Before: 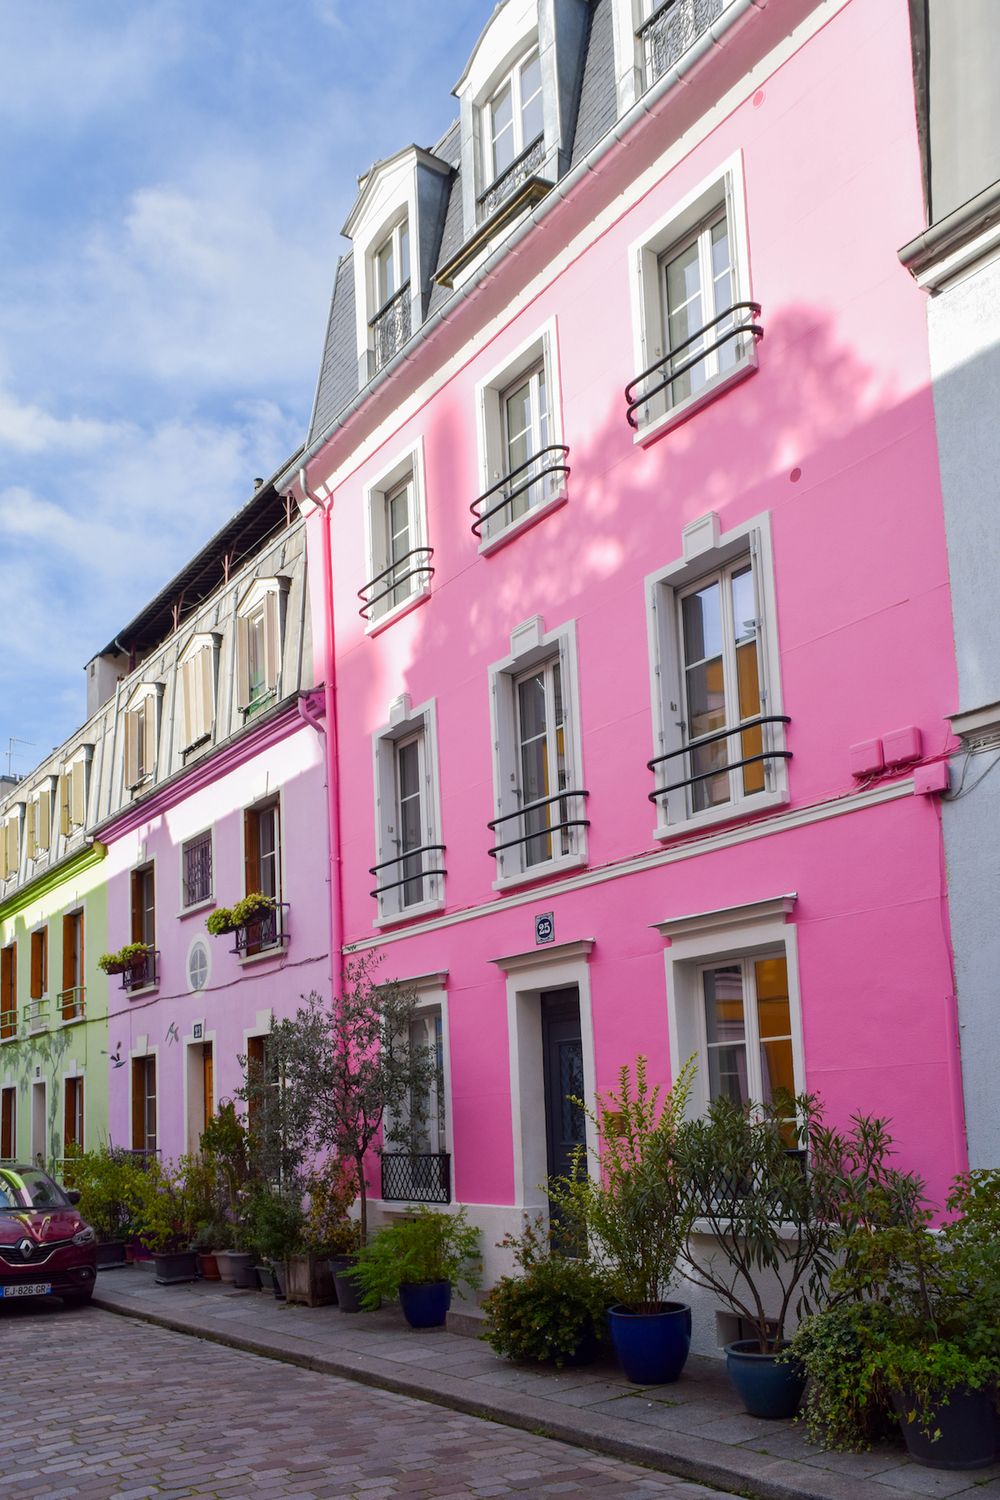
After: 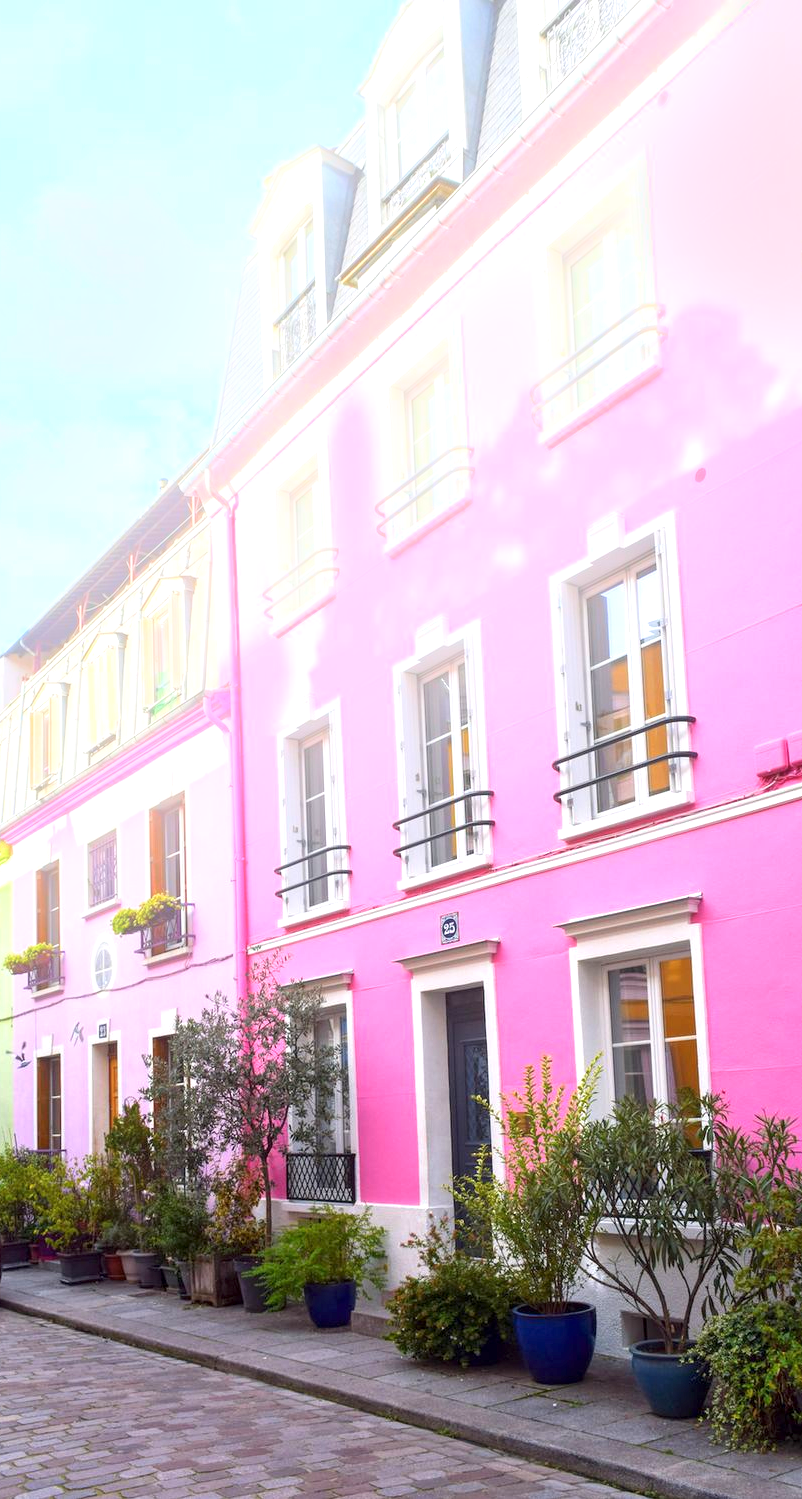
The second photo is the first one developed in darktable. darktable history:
bloom: size 13.65%, threshold 98.39%, strength 4.82%
crop and rotate: left 9.597%, right 10.195%
exposure: black level correction 0, exposure 1.2 EV, compensate exposure bias true, compensate highlight preservation false
local contrast: highlights 100%, shadows 100%, detail 120%, midtone range 0.2
